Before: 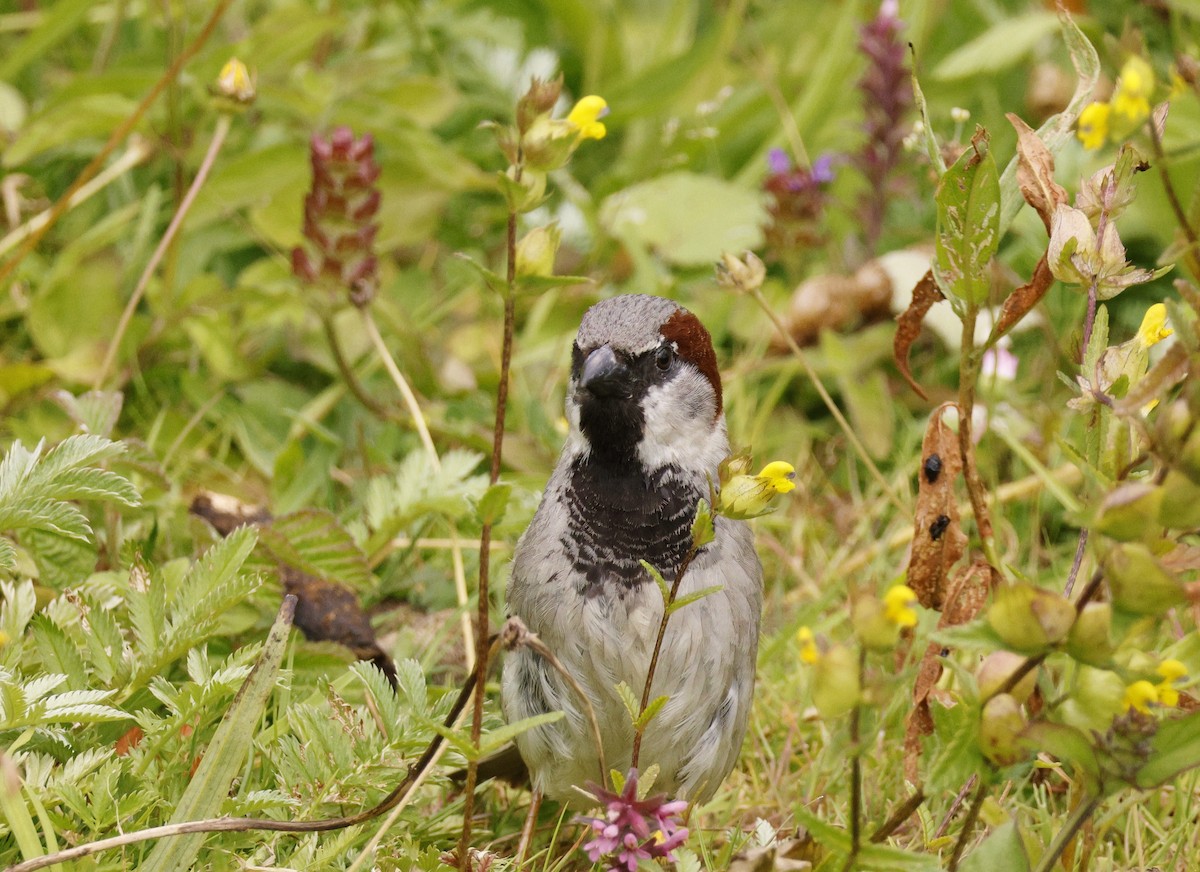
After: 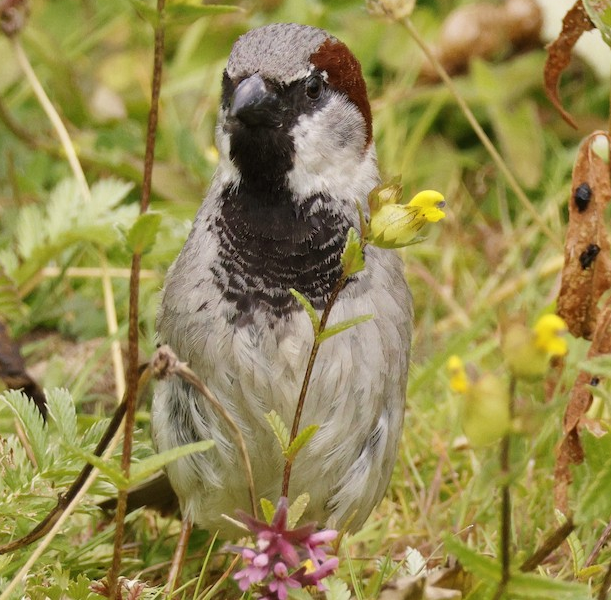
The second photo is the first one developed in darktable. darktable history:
crop and rotate: left 29.237%, top 31.152%, right 19.807%
color balance: input saturation 99%
